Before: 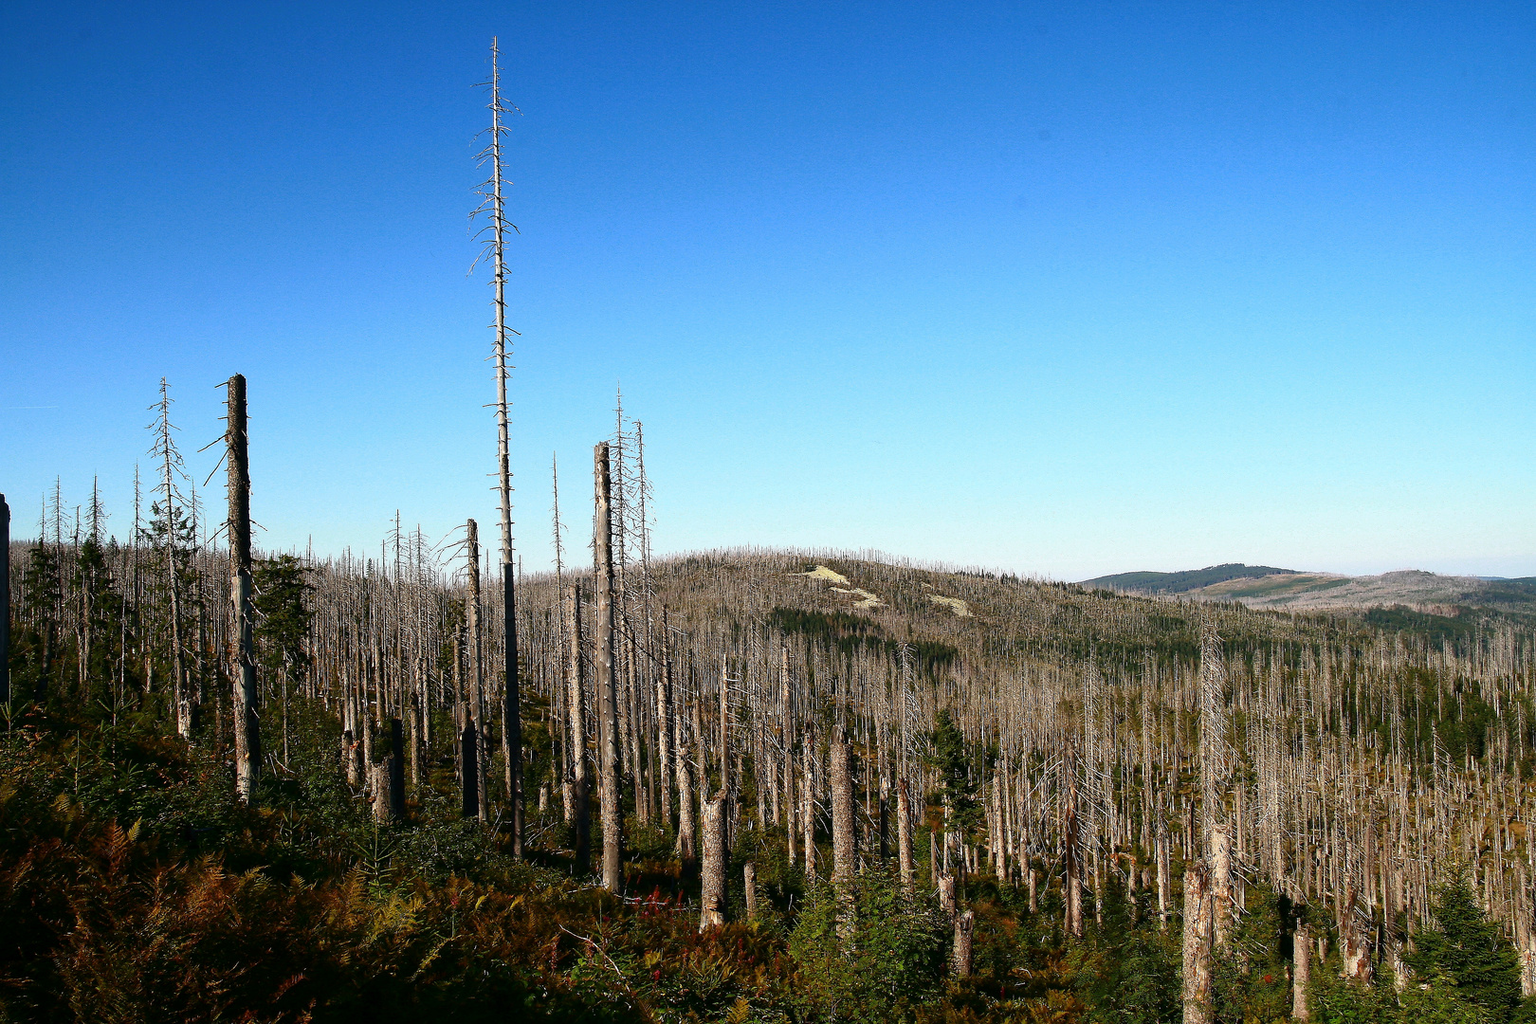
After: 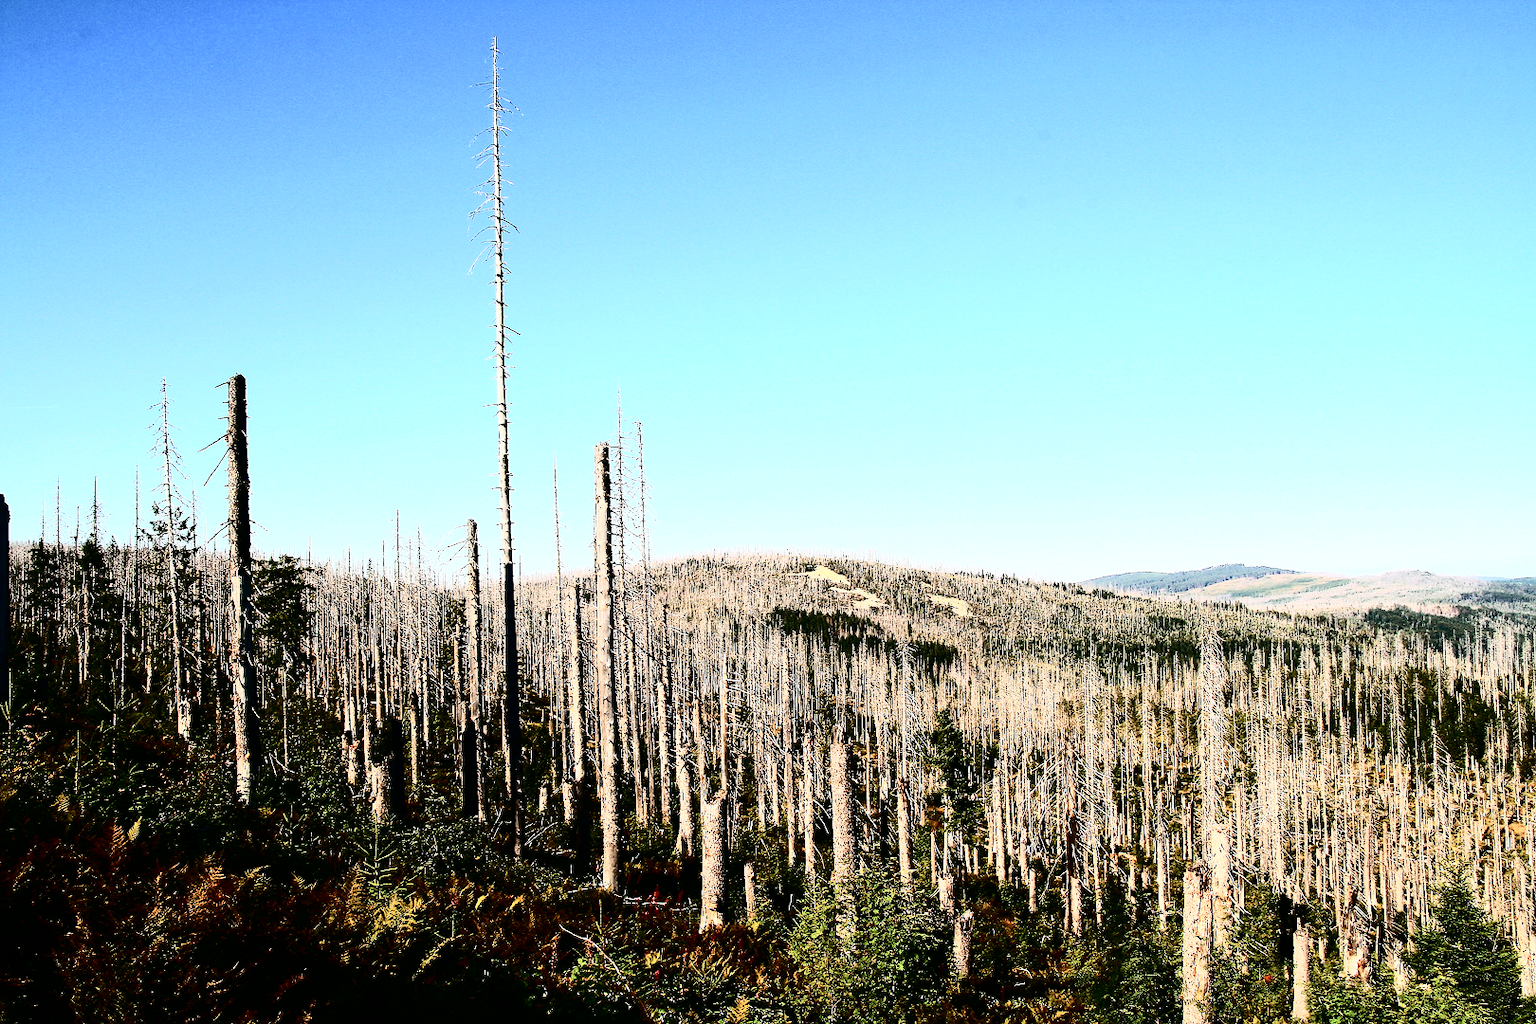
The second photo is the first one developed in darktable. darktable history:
tone equalizer: -7 EV 0.143 EV, -6 EV 0.579 EV, -5 EV 1.19 EV, -4 EV 1.36 EV, -3 EV 1.17 EV, -2 EV 0.6 EV, -1 EV 0.166 EV, edges refinement/feathering 500, mask exposure compensation -1.57 EV, preserve details no
contrast brightness saturation: contrast 0.508, saturation -0.087
local contrast: mode bilateral grid, contrast 15, coarseness 35, detail 104%, midtone range 0.2
